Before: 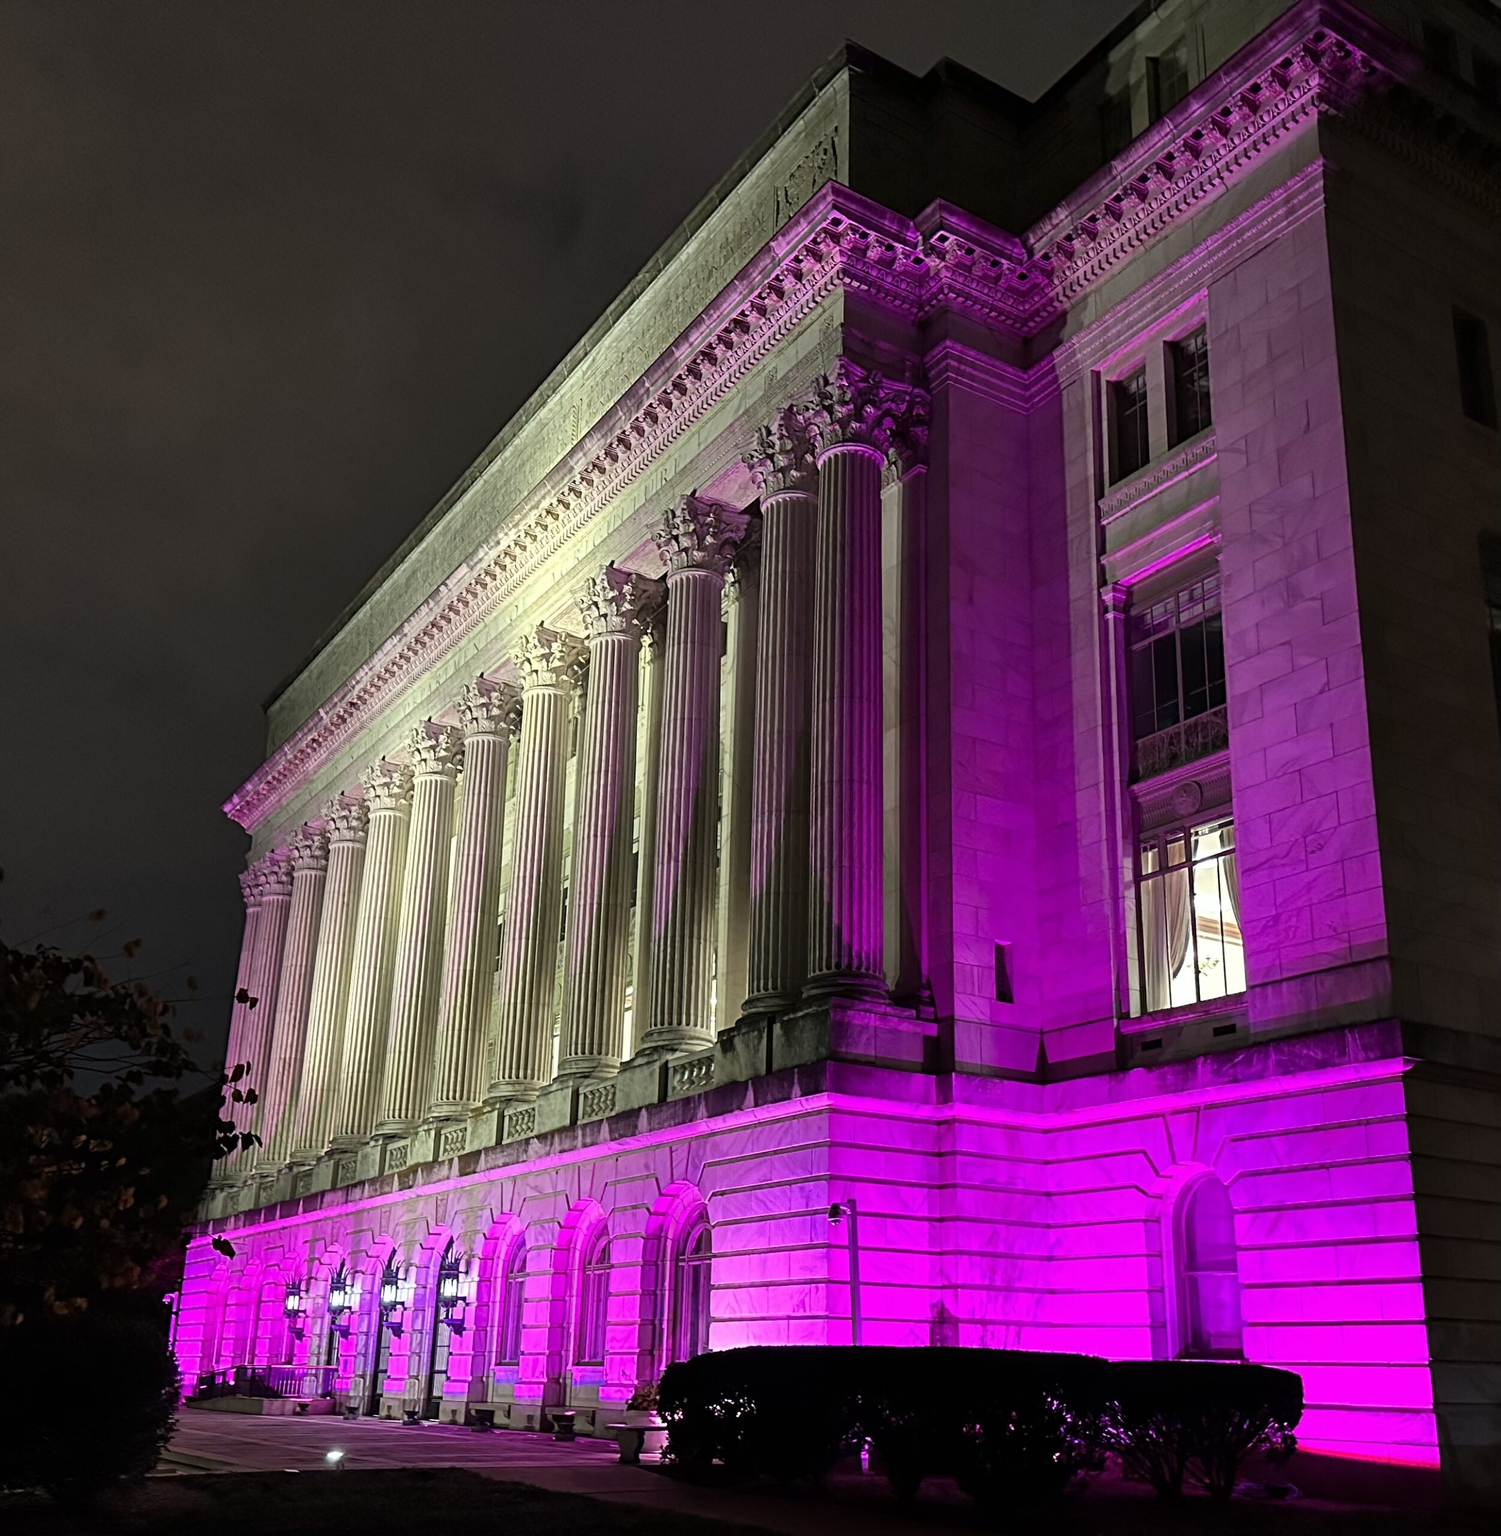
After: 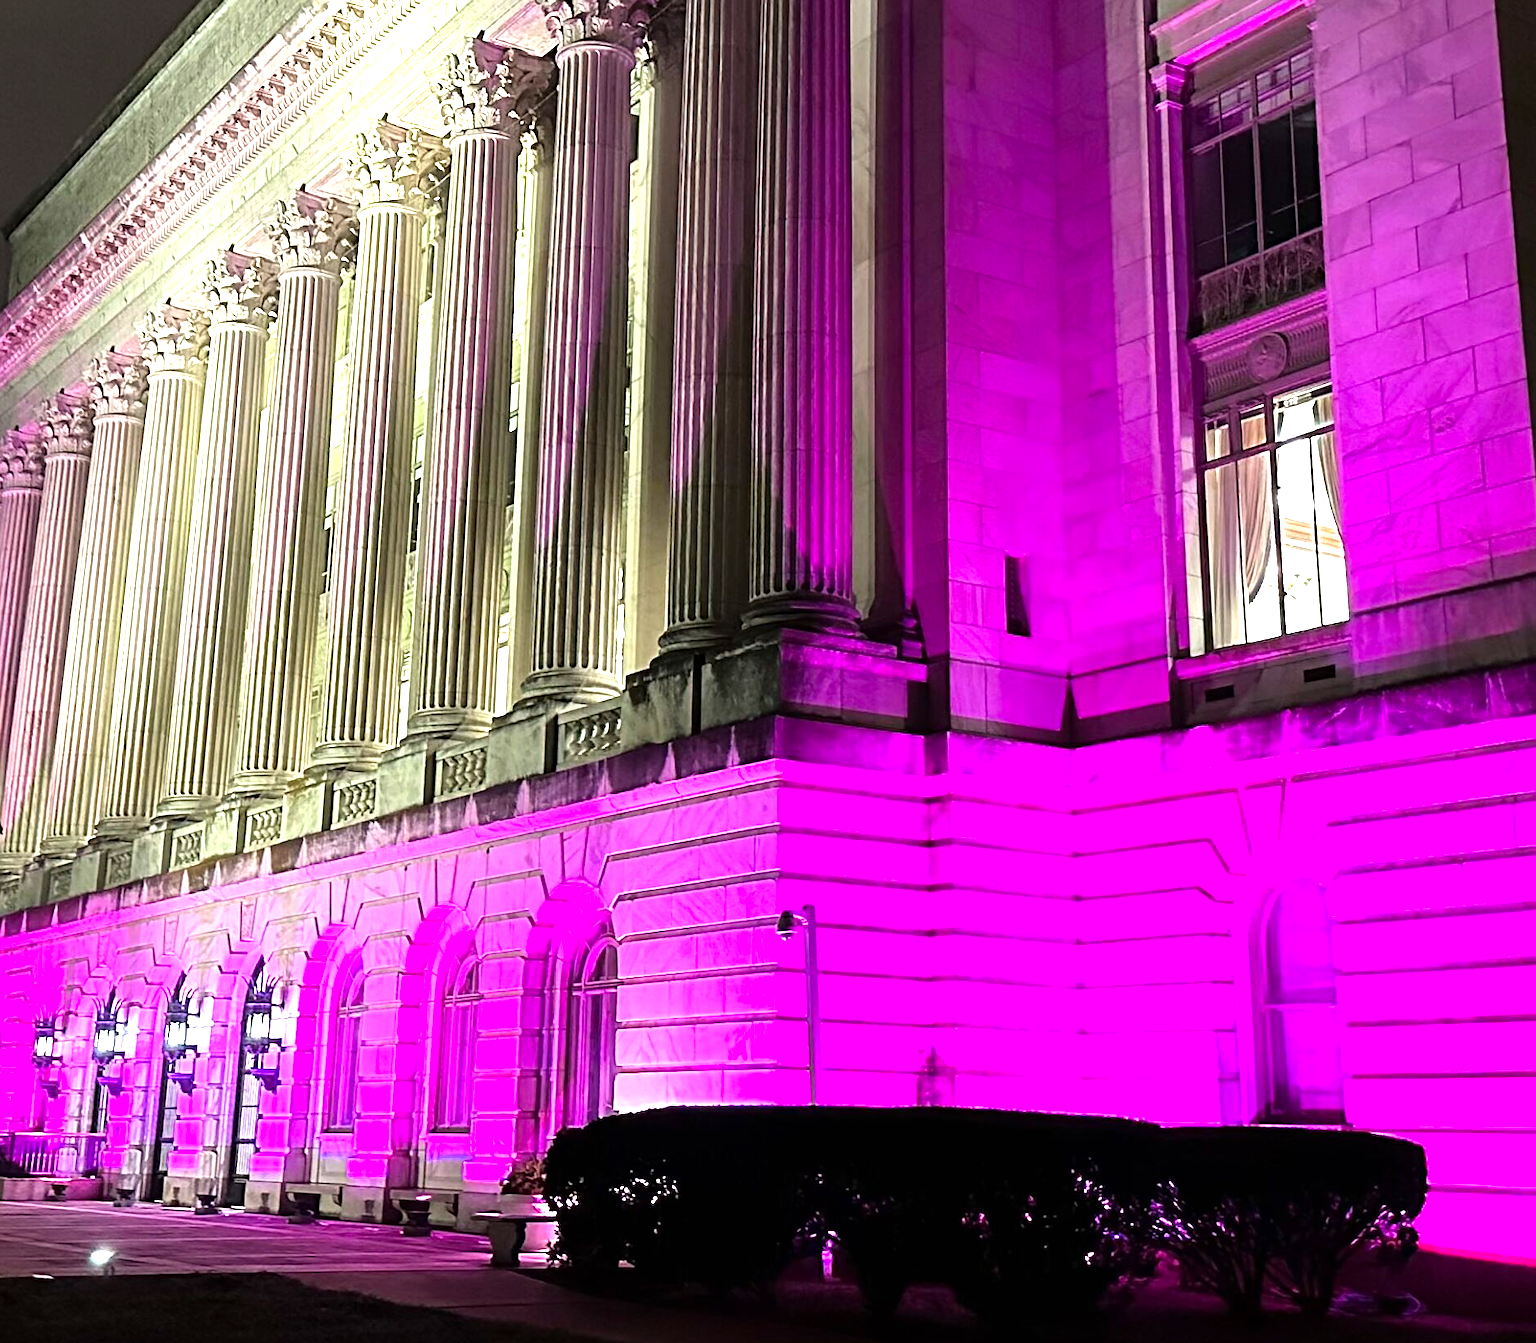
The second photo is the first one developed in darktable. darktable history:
crop and rotate: left 17.359%, top 35.05%, right 7.853%, bottom 1.037%
sharpen: radius 1.493, amount 0.416, threshold 1.25
exposure: exposure 0.664 EV, compensate highlight preservation false
tone equalizer: -8 EV -0.408 EV, -7 EV -0.364 EV, -6 EV -0.333 EV, -5 EV -0.247 EV, -3 EV 0.202 EV, -2 EV 0.359 EV, -1 EV 0.411 EV, +0 EV 0.4 EV
